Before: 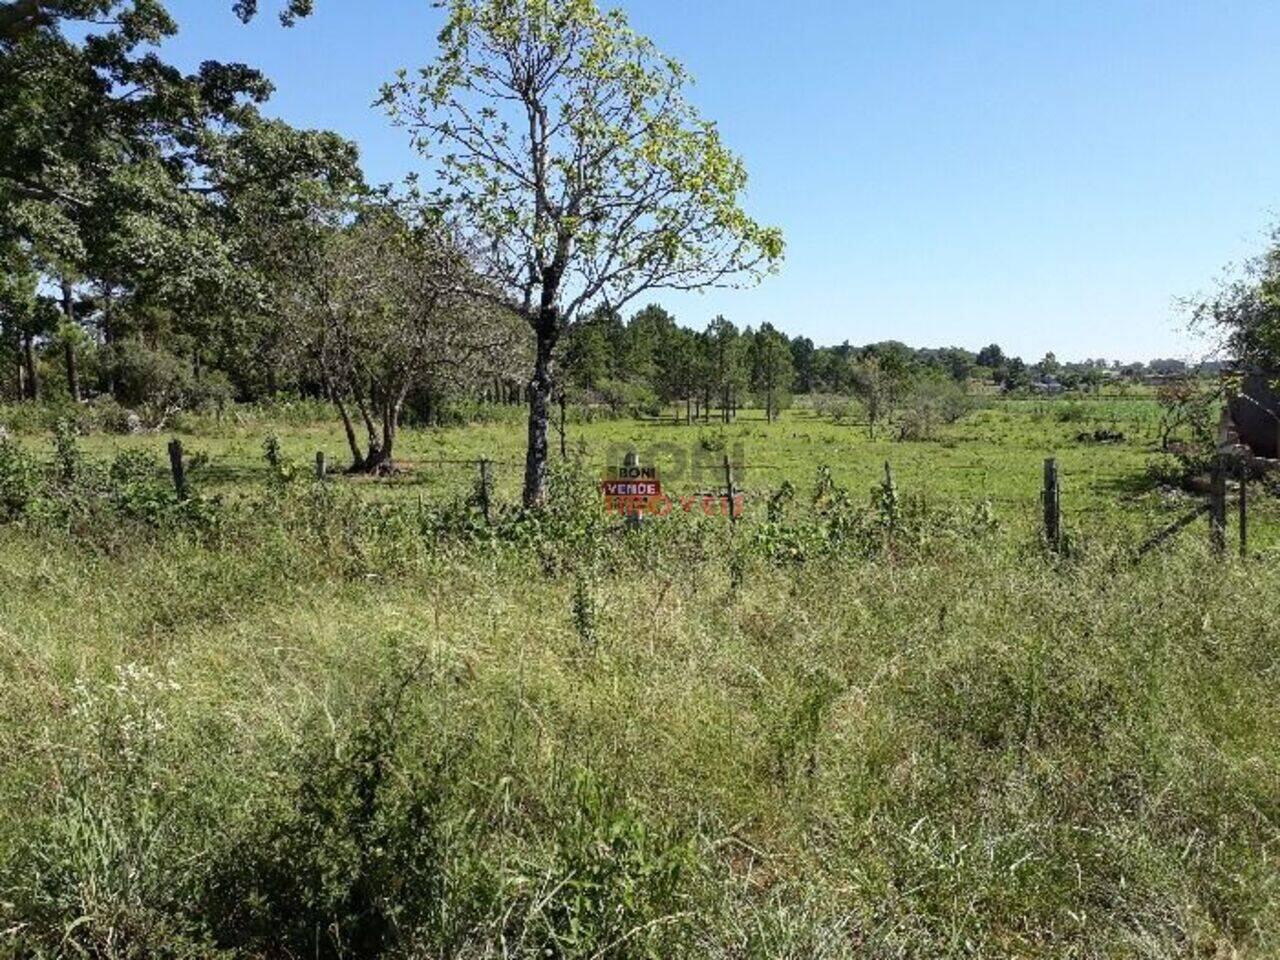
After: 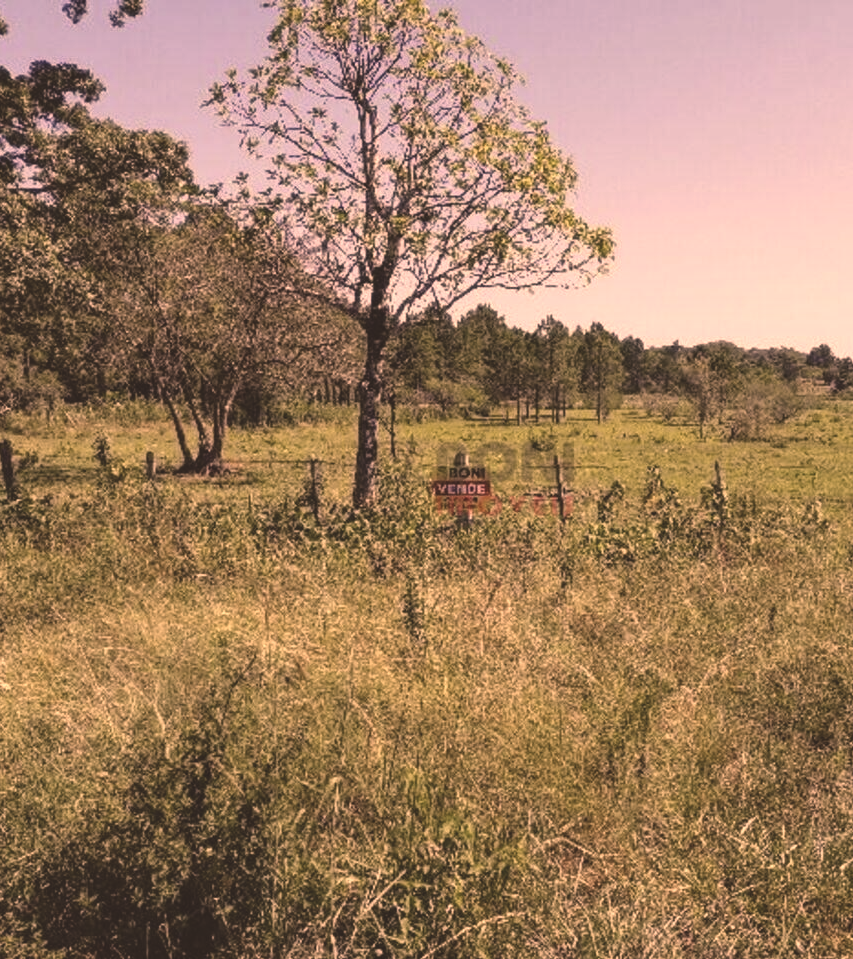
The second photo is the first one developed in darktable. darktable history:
local contrast: highlights 100%, shadows 100%, detail 120%, midtone range 0.2
exposure: black level correction -0.023, exposure -0.039 EV, compensate highlight preservation false
color correction: highlights a* 40, highlights b* 40, saturation 0.69
crop and rotate: left 13.342%, right 19.991%
